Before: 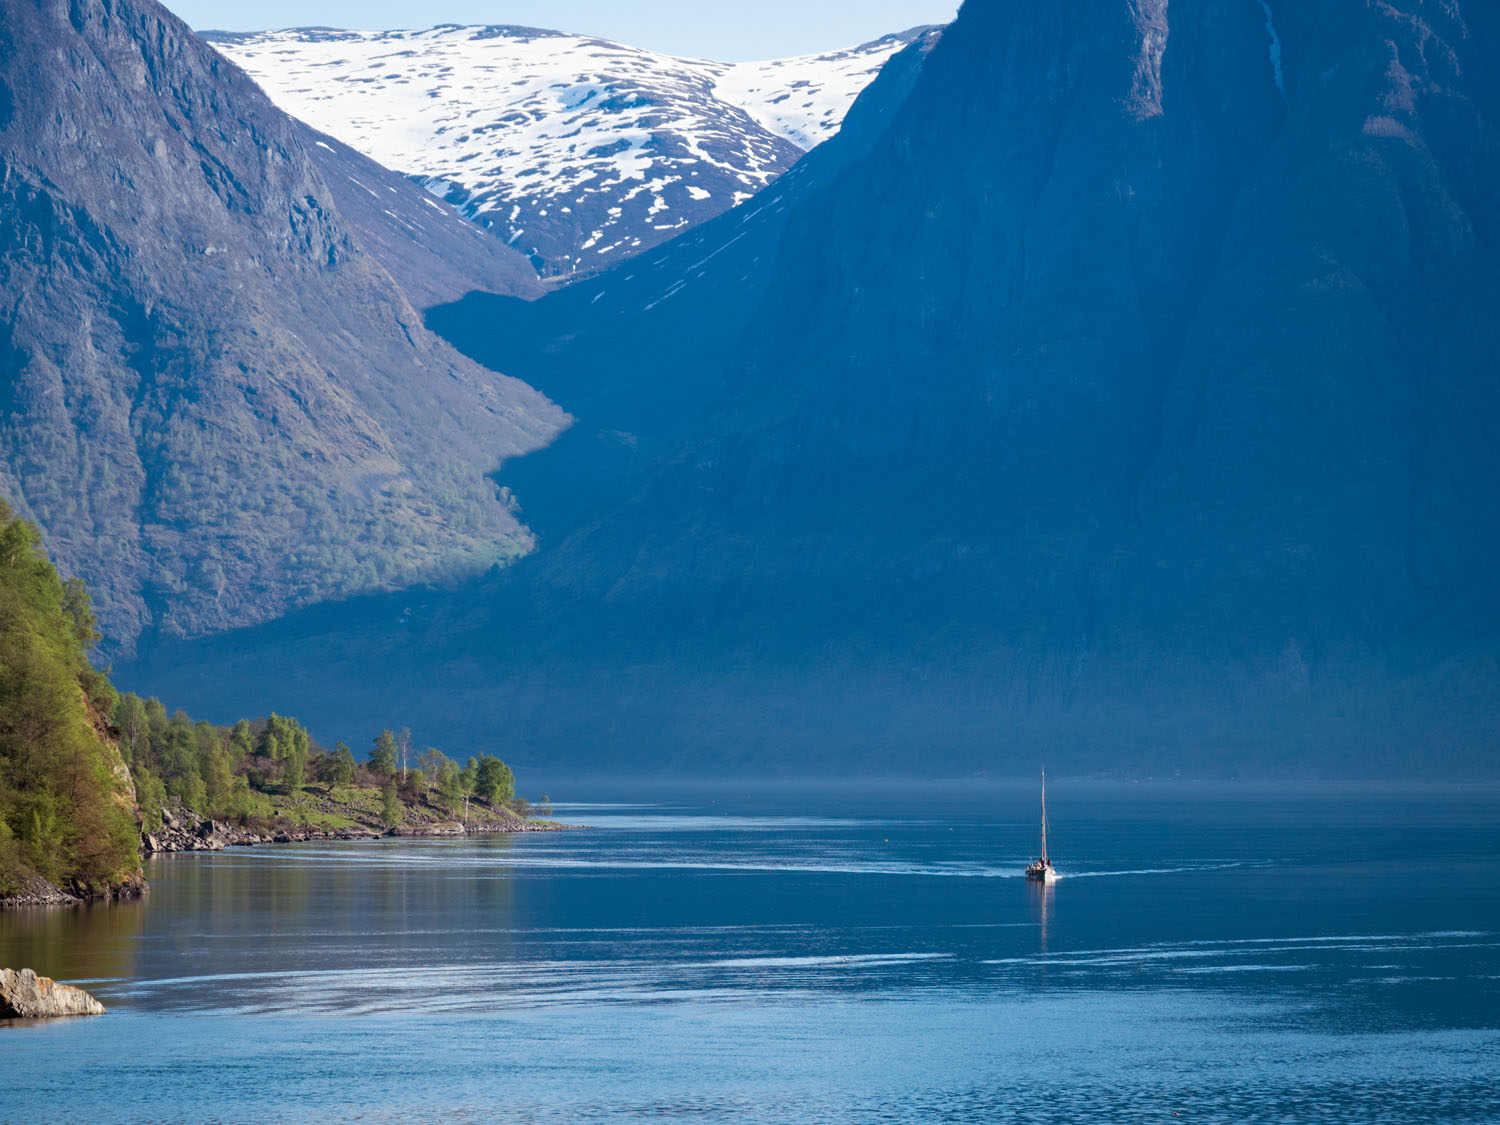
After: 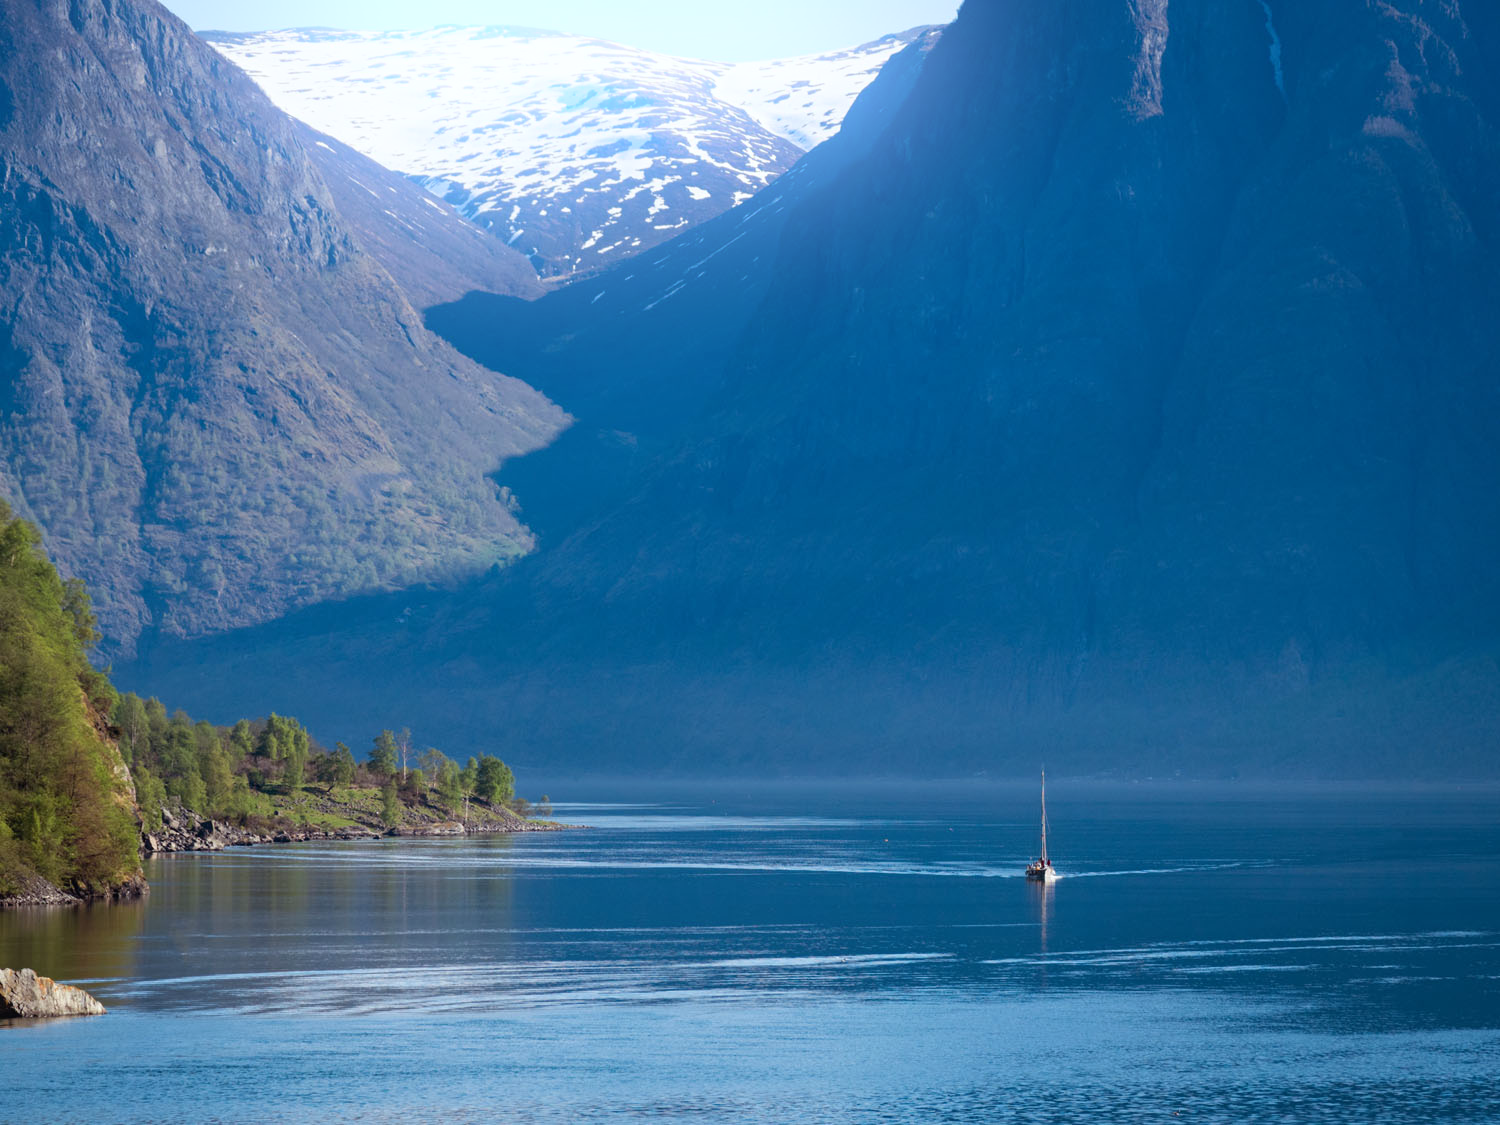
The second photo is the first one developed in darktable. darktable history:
white balance: red 0.982, blue 1.018
bloom: on, module defaults
